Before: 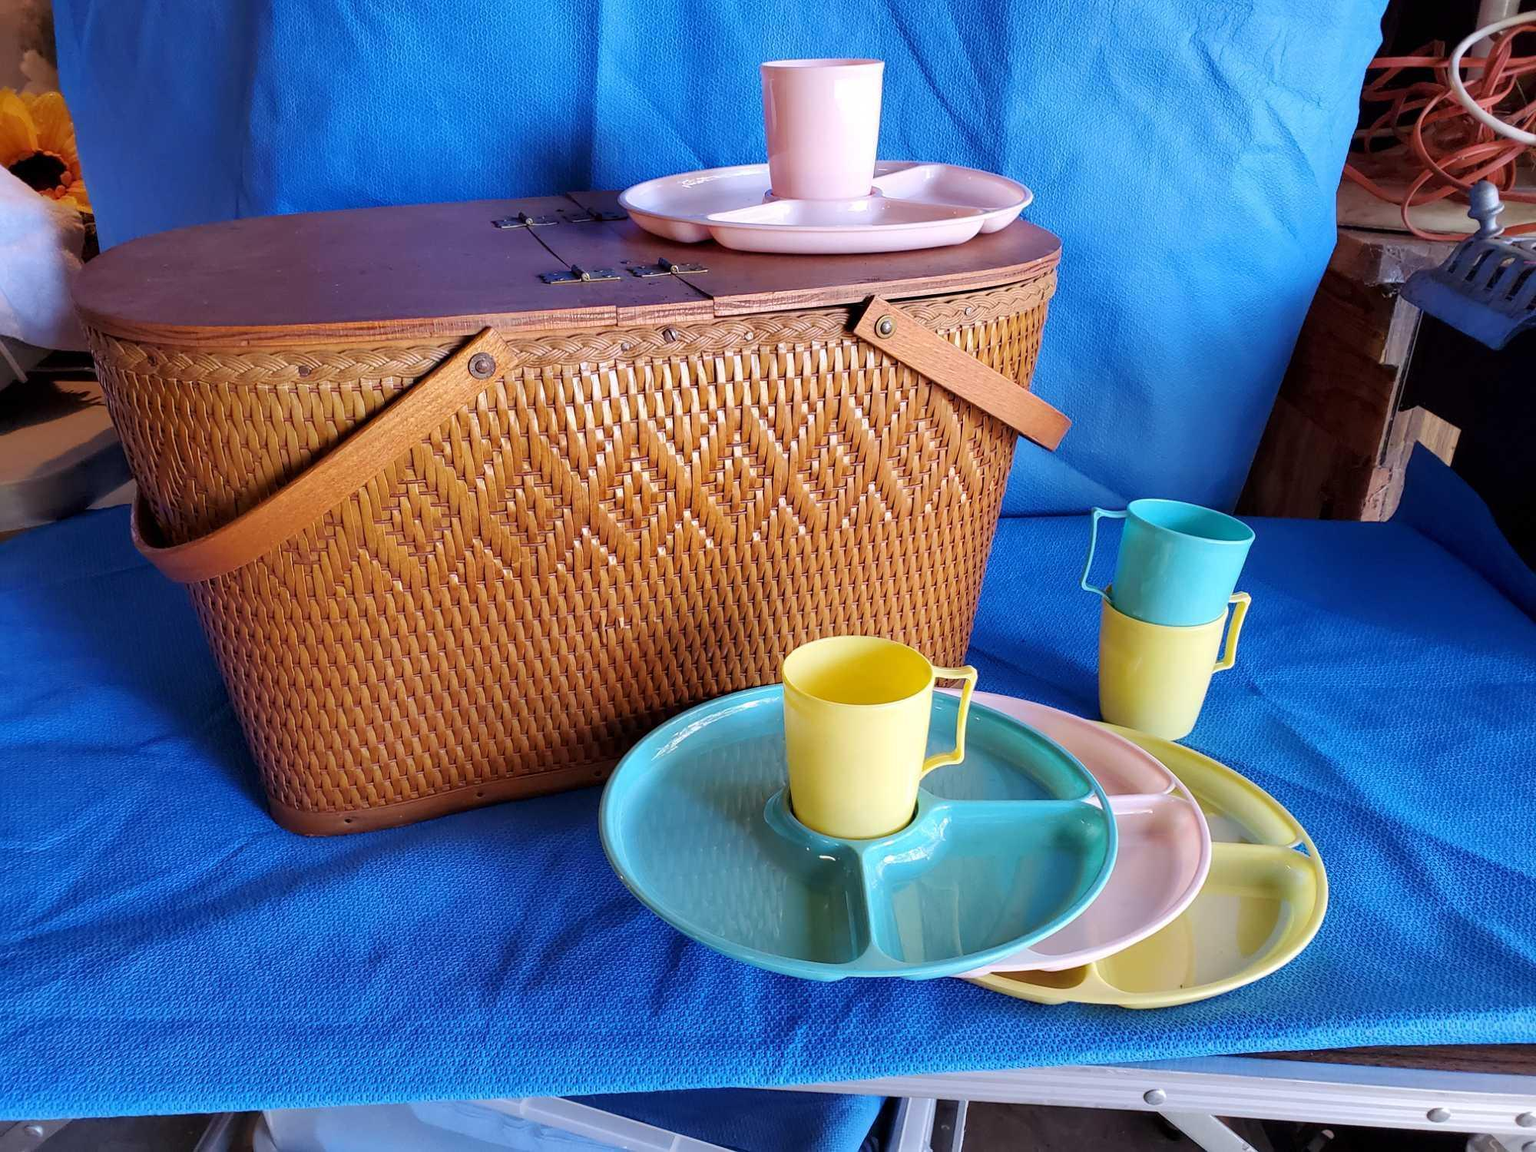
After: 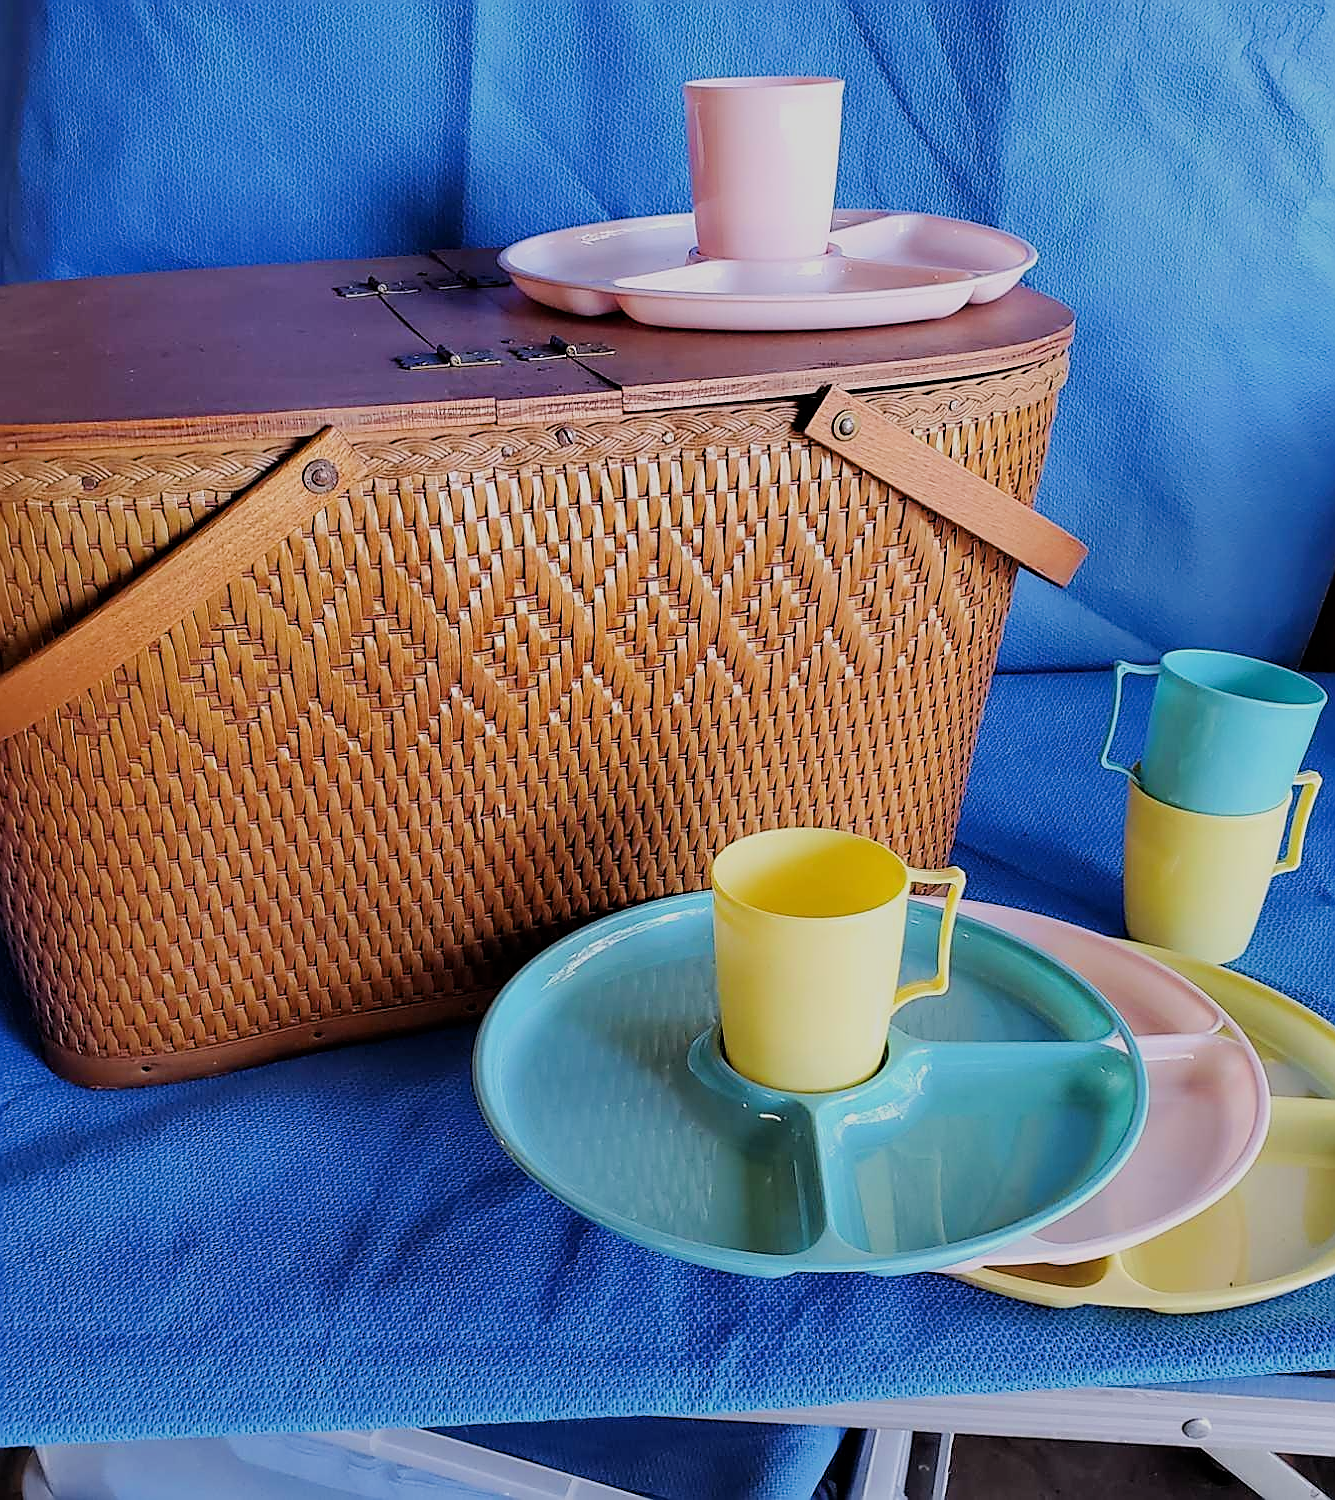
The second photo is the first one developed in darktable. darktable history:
sharpen: radius 1.428, amount 1.266, threshold 0.767
filmic rgb: black relative exposure -7.65 EV, white relative exposure 4.56 EV, hardness 3.61
crop: left 15.398%, right 17.844%
